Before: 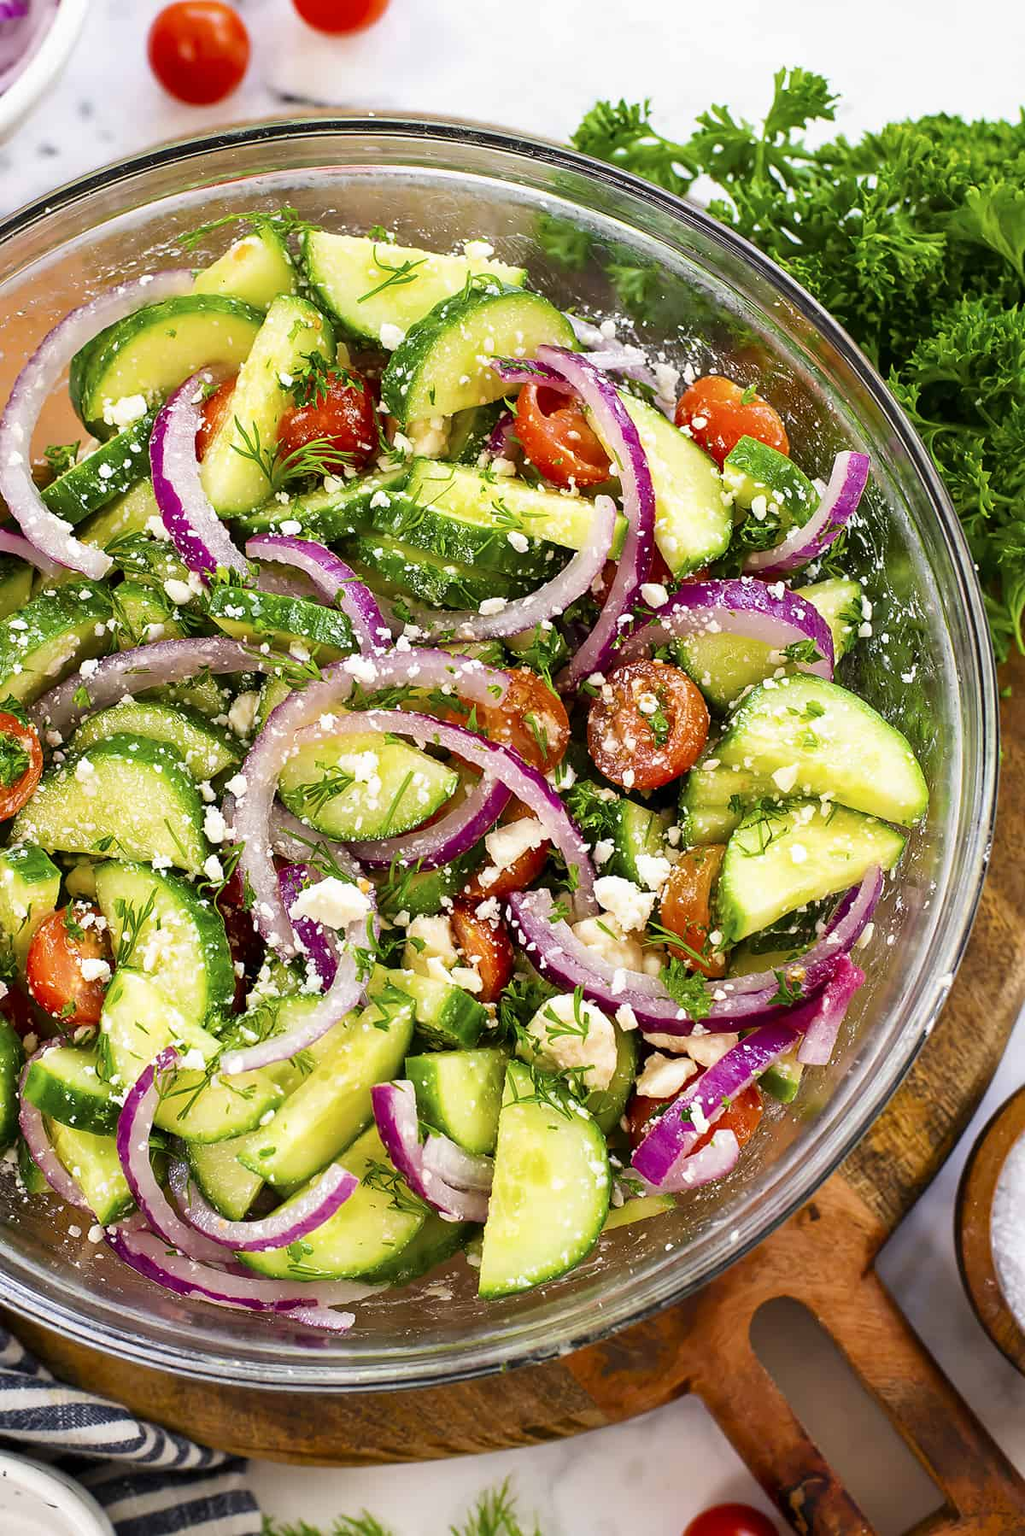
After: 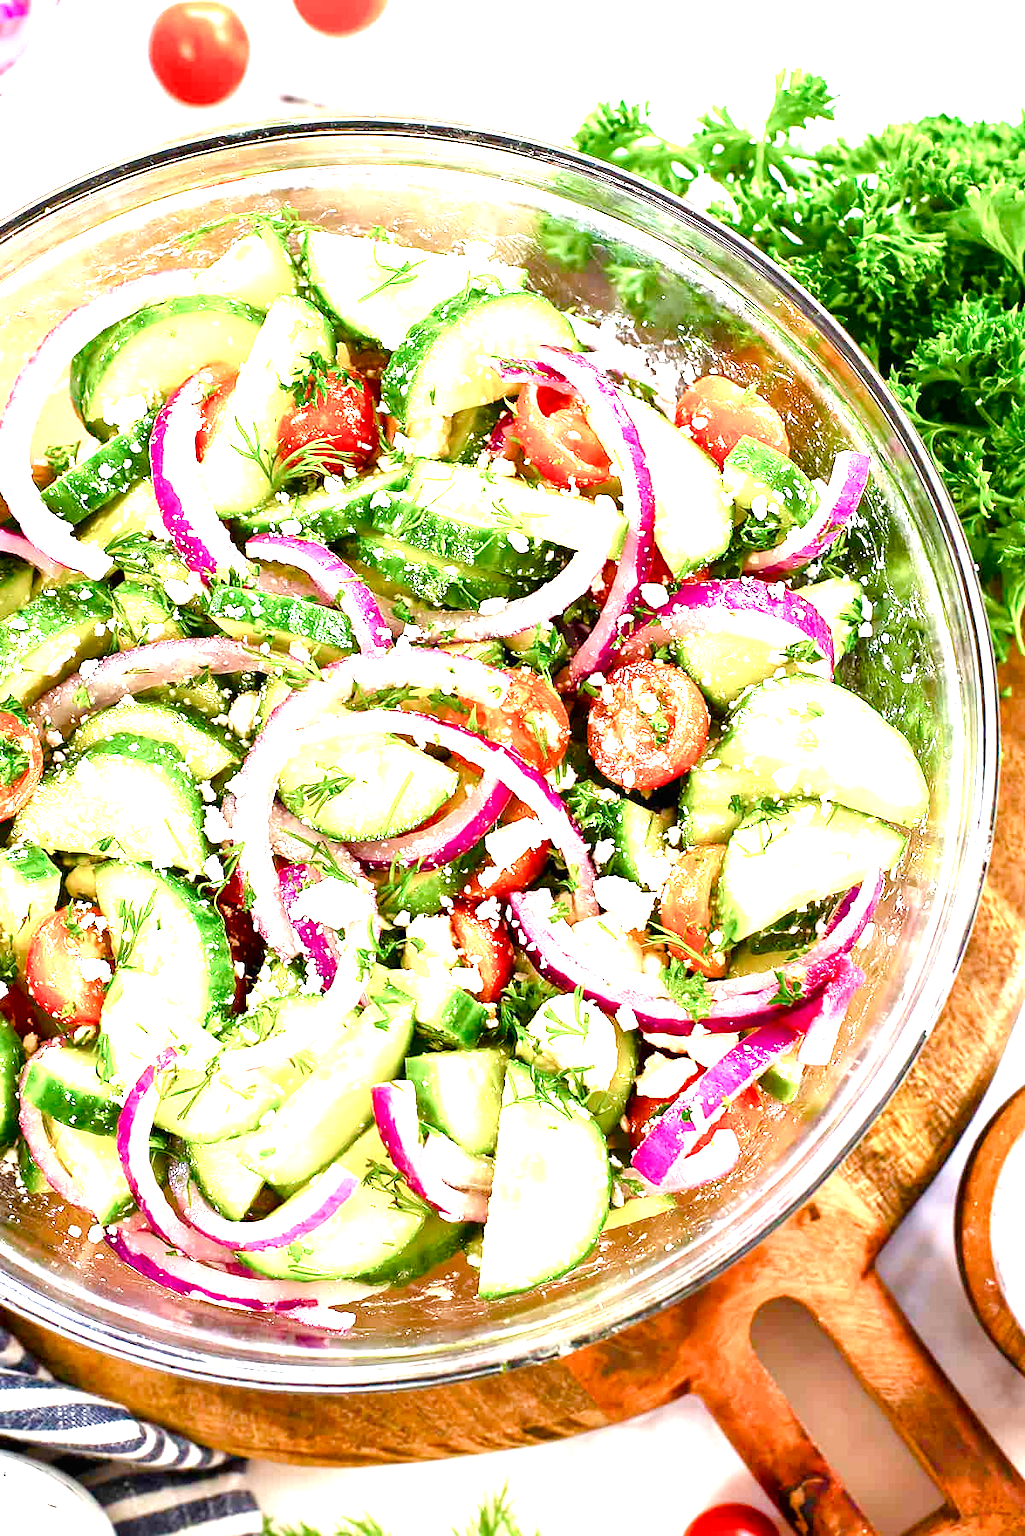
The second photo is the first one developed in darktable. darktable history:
exposure: black level correction 0, exposure 1.388 EV, compensate exposure bias true, compensate highlight preservation false
color balance rgb: perceptual saturation grading › global saturation 20%, perceptual saturation grading › highlights -50%, perceptual saturation grading › shadows 30%, perceptual brilliance grading › global brilliance 10%, perceptual brilliance grading › shadows 15%
white balance: emerald 1
